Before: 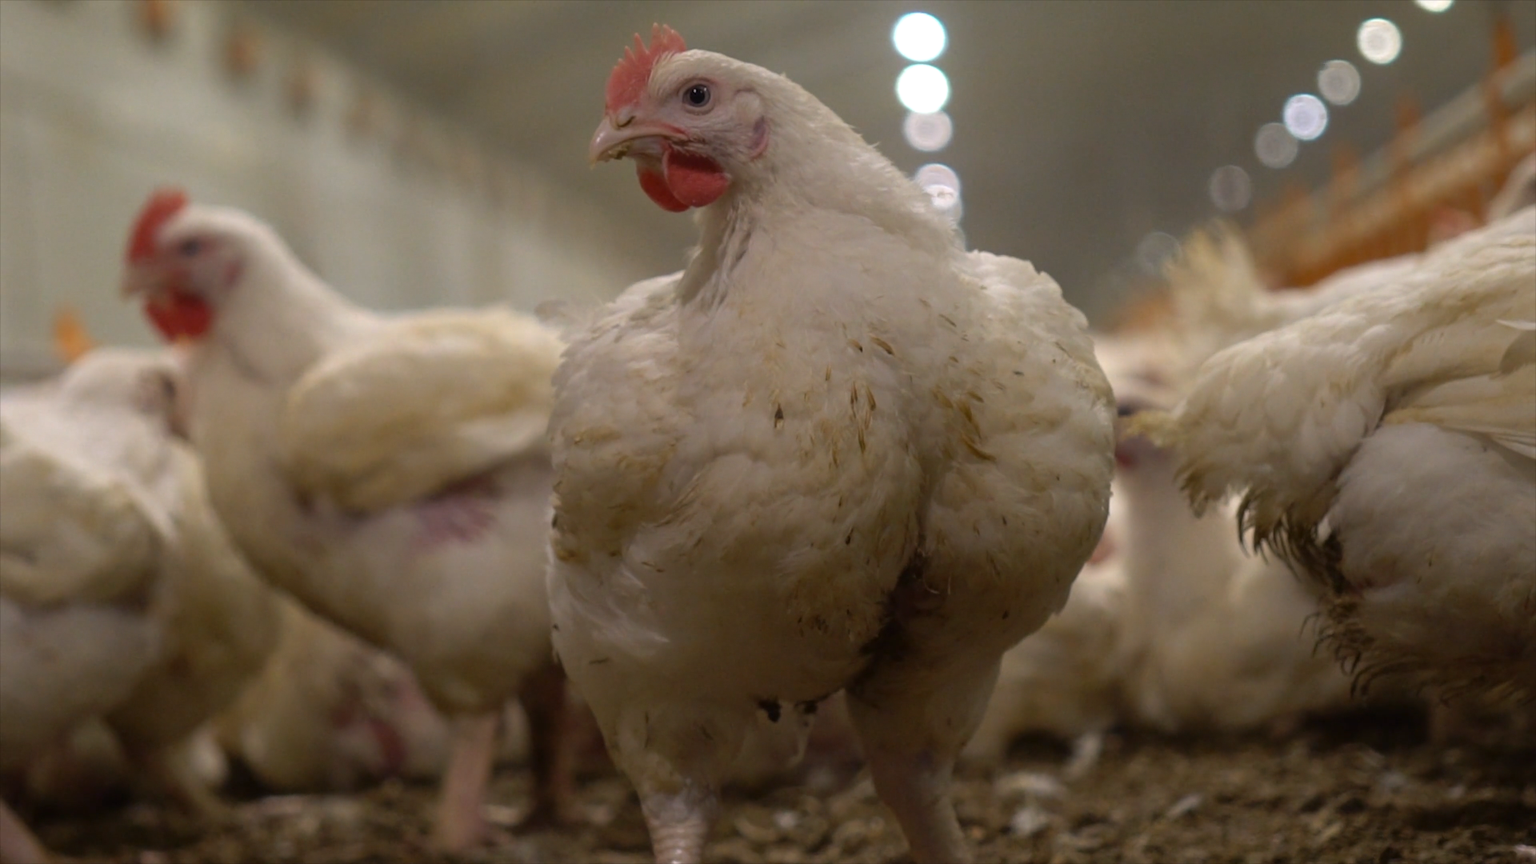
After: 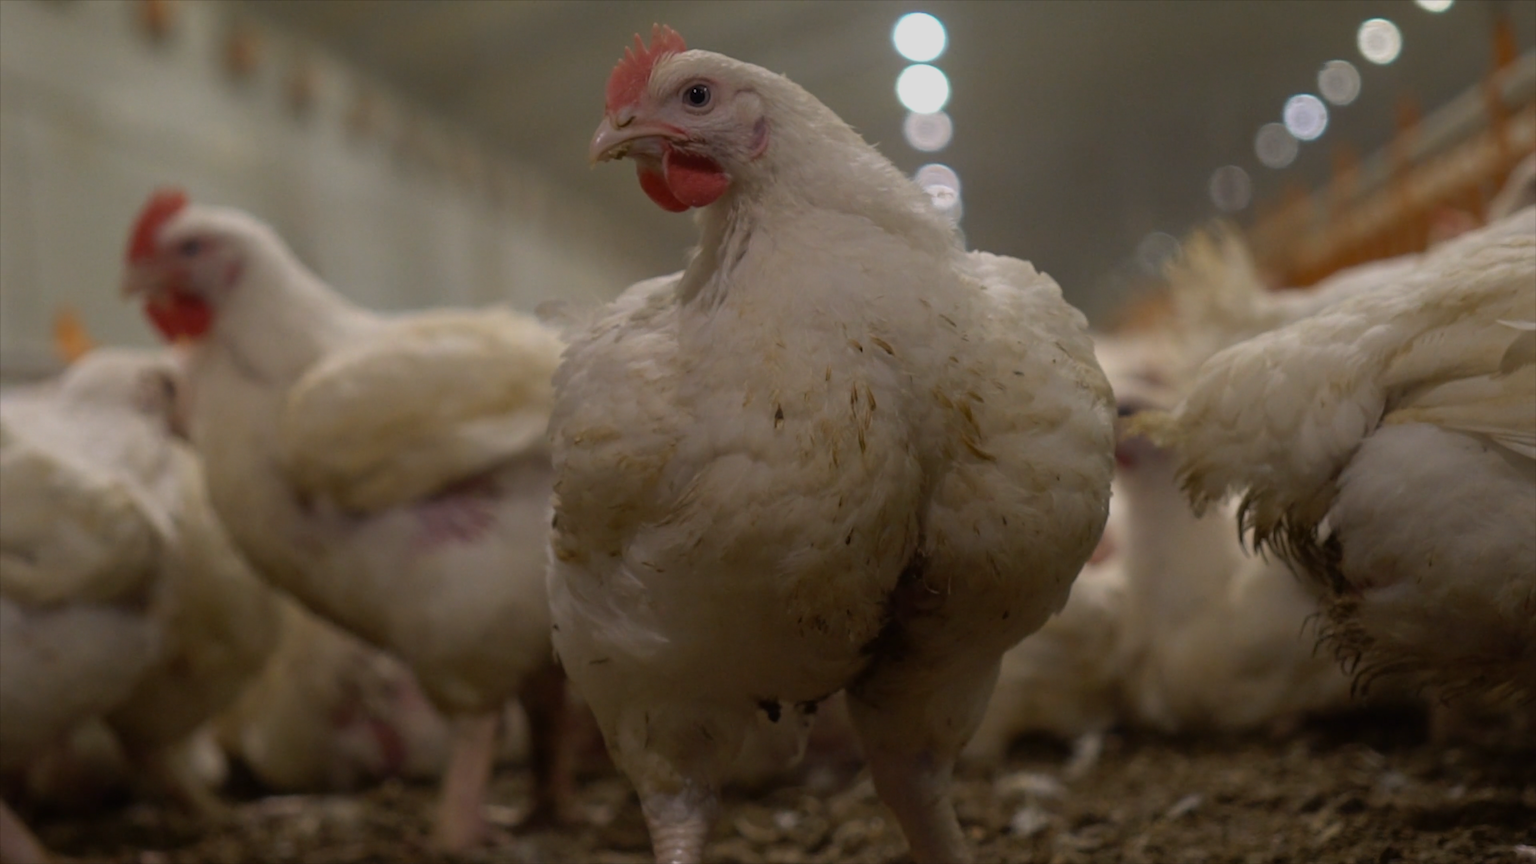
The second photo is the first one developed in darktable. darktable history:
exposure: exposure -0.49 EV, compensate exposure bias true, compensate highlight preservation false
